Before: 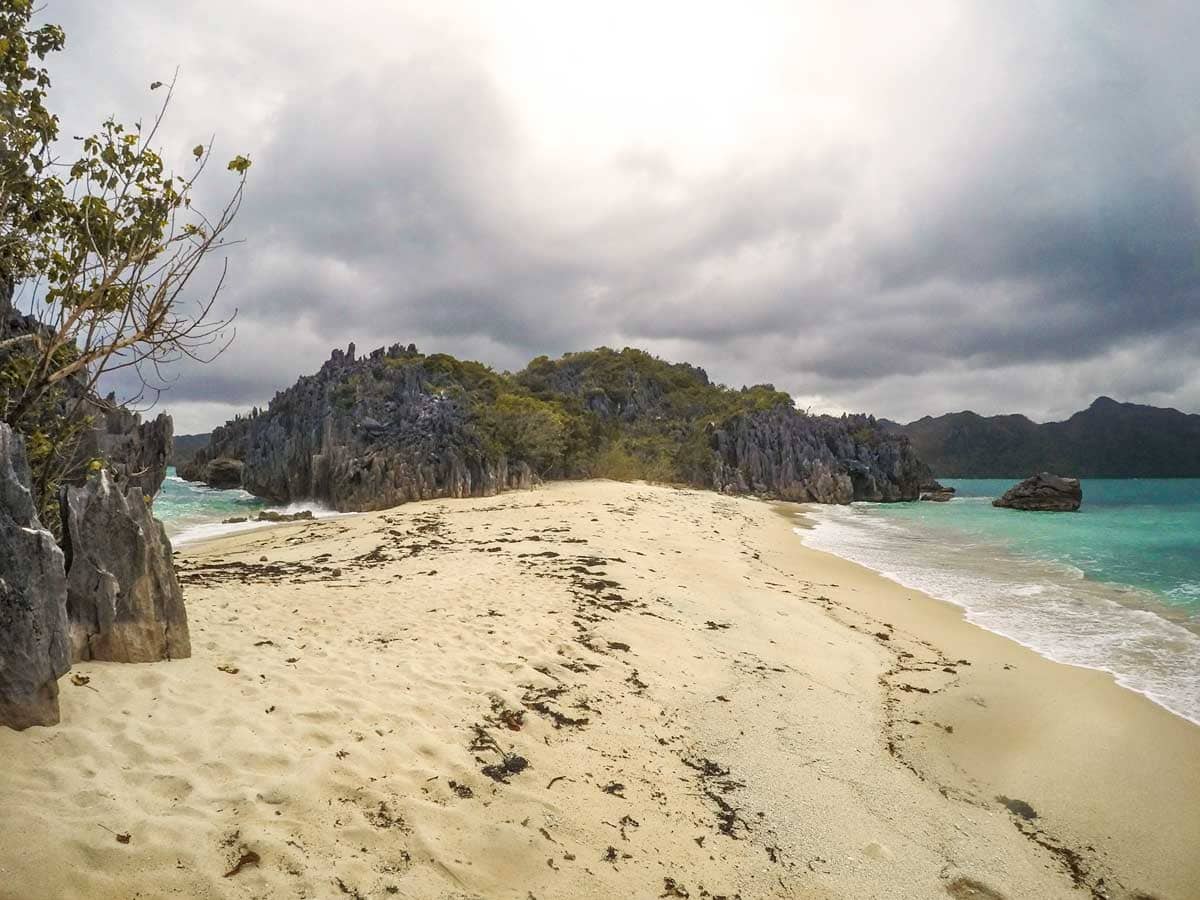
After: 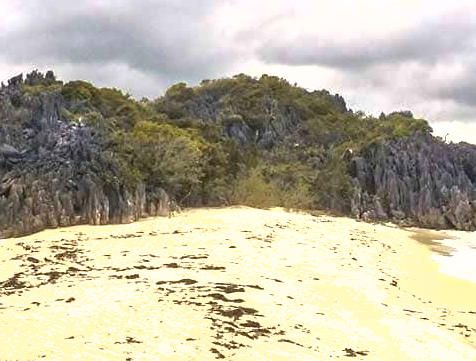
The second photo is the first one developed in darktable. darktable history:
shadows and highlights: on, module defaults
tone curve: curves: ch0 [(0, 0) (0.003, 0.002) (0.011, 0.006) (0.025, 0.014) (0.044, 0.025) (0.069, 0.039) (0.1, 0.056) (0.136, 0.082) (0.177, 0.116) (0.224, 0.163) (0.277, 0.233) (0.335, 0.311) (0.399, 0.396) (0.468, 0.488) (0.543, 0.588) (0.623, 0.695) (0.709, 0.809) (0.801, 0.912) (0.898, 0.997) (1, 1)], color space Lab, independent channels, preserve colors none
exposure: black level correction 0, exposure 0.499 EV, compensate exposure bias true, compensate highlight preservation false
crop: left 30.242%, top 30.377%, right 30.018%, bottom 29.504%
